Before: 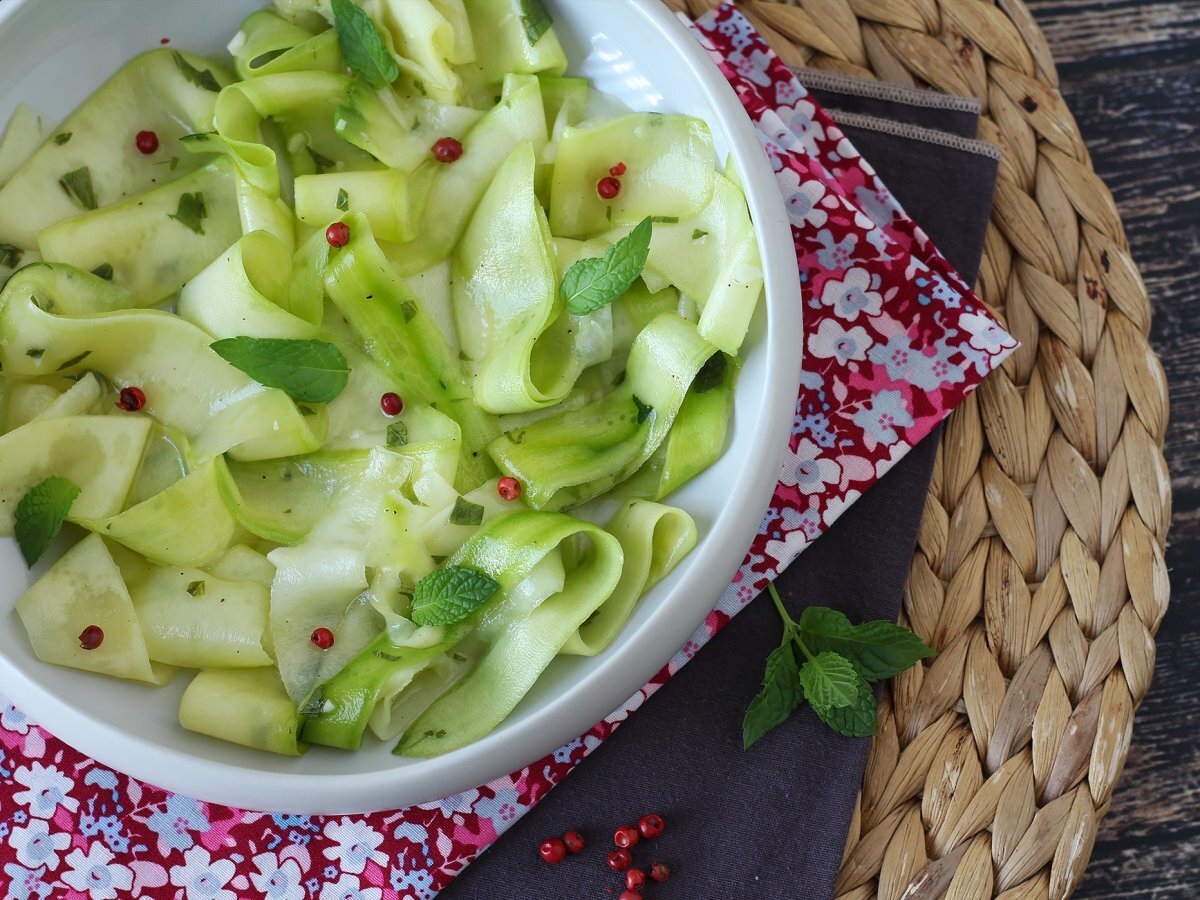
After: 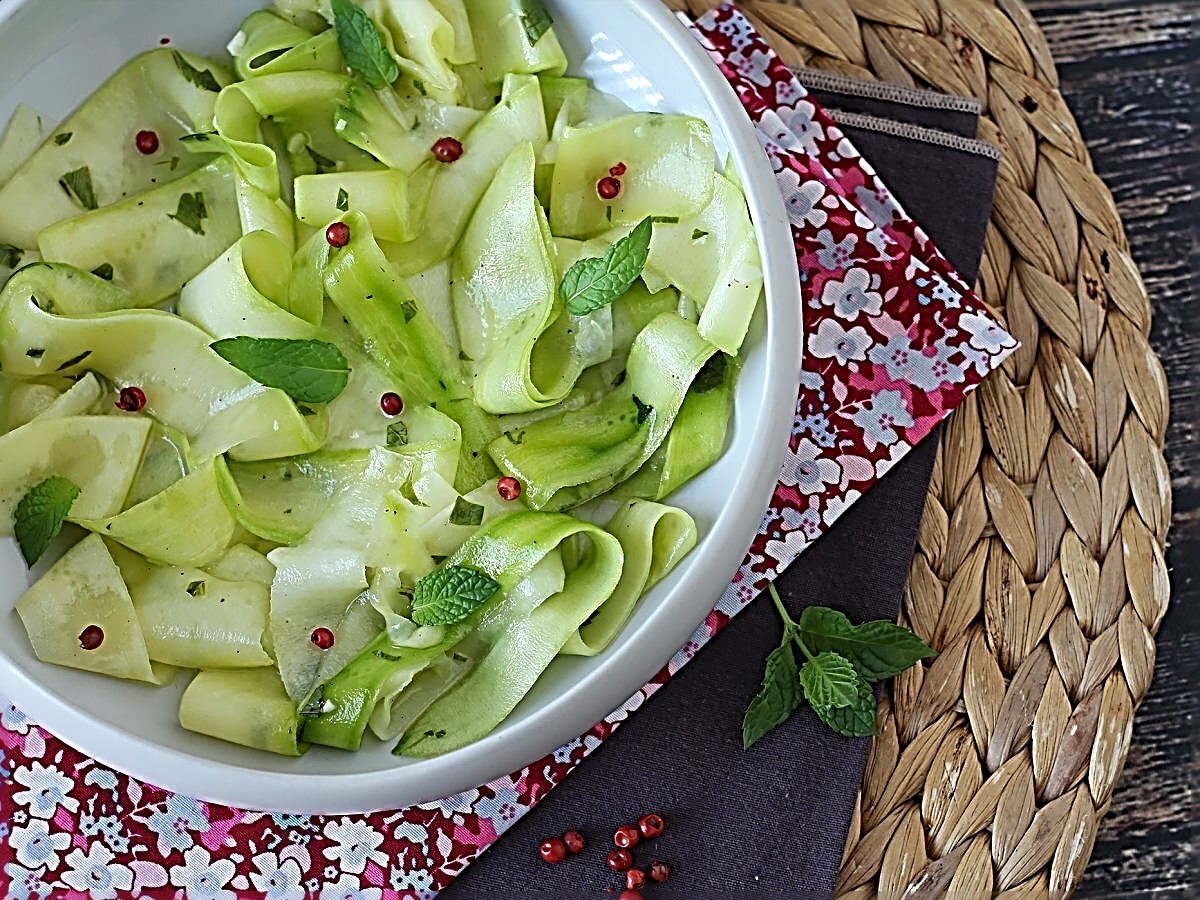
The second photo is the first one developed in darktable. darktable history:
sharpen: radius 3.201, amount 1.715
